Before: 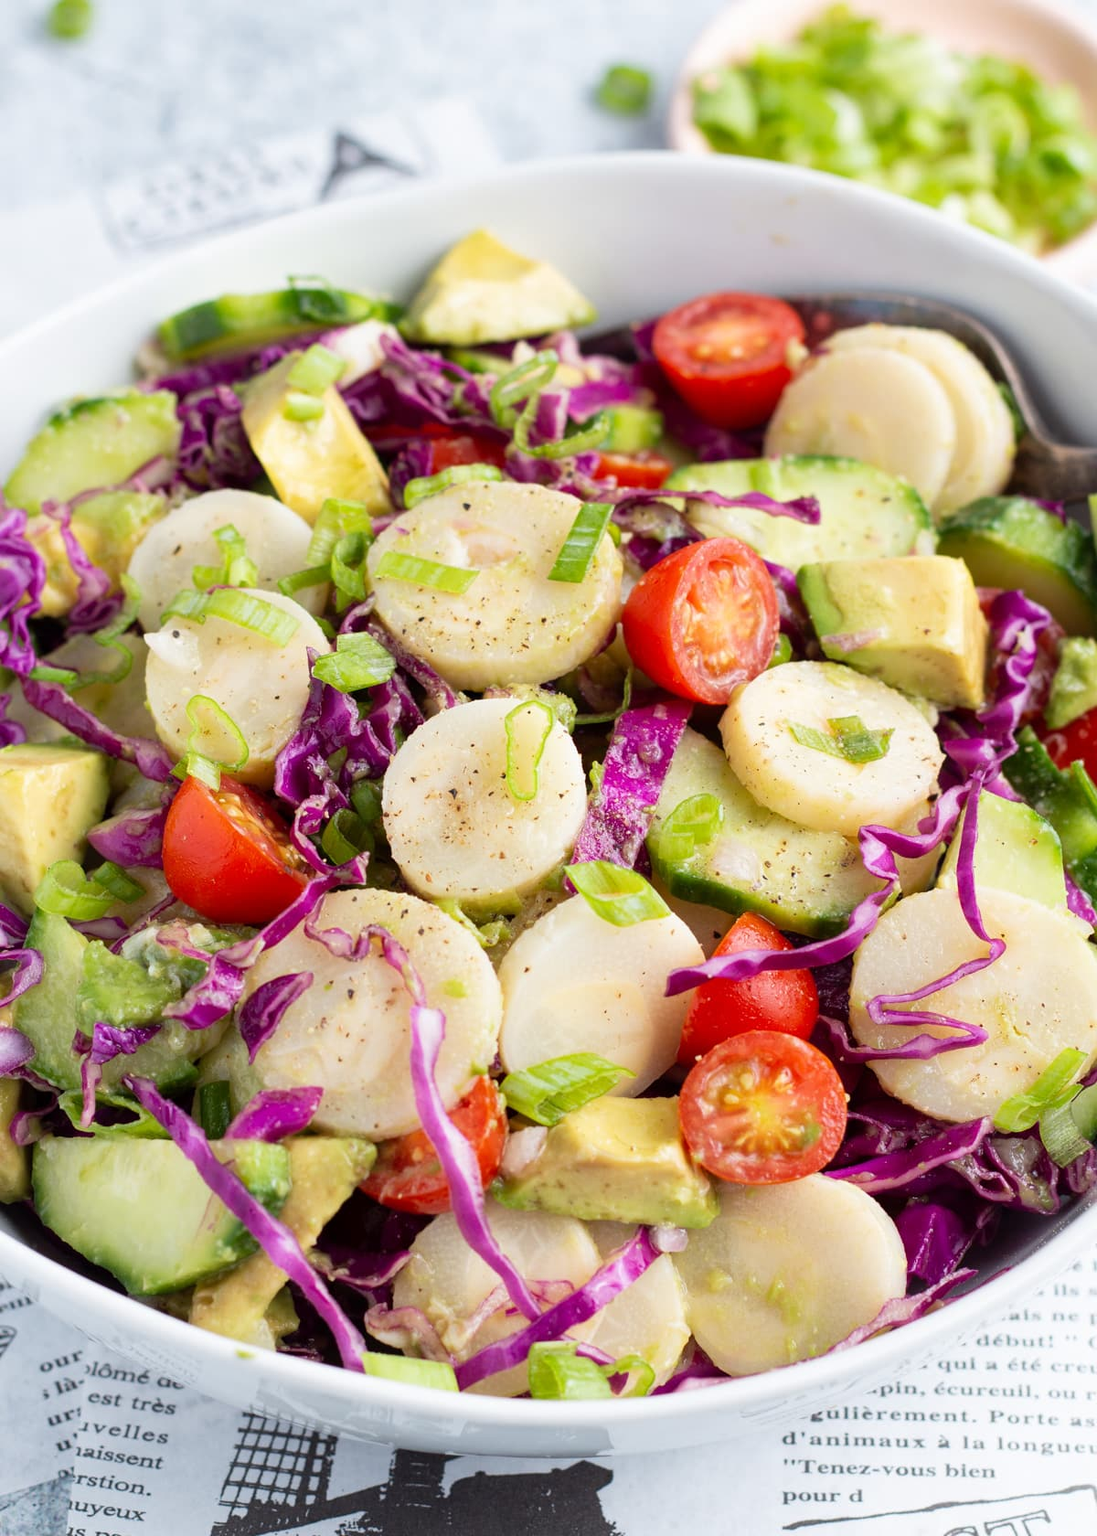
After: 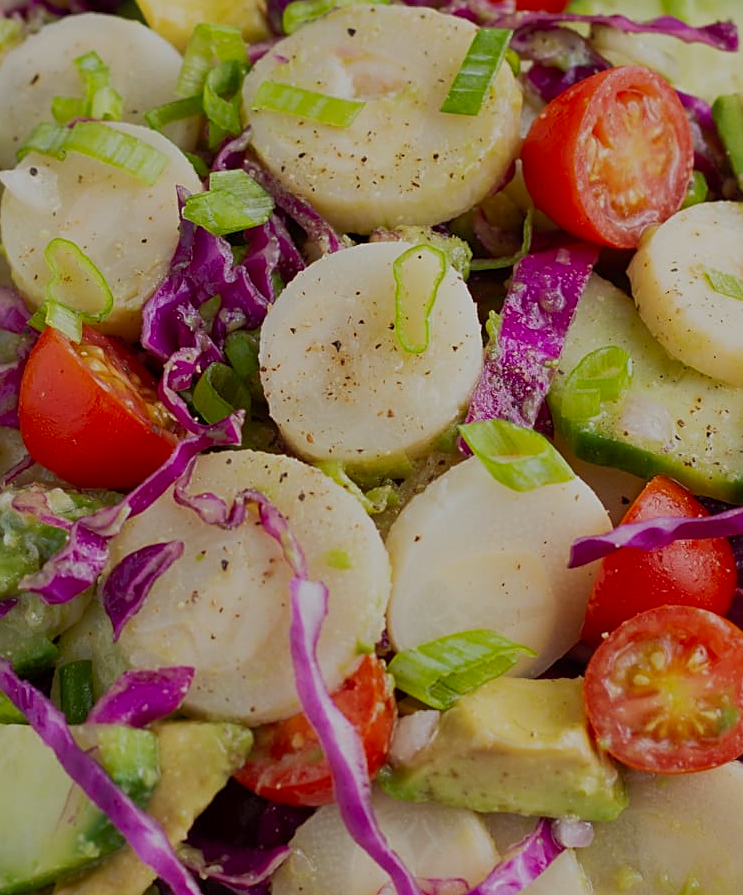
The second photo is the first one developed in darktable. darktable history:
sharpen: on, module defaults
crop: left 13.266%, top 31.109%, right 24.782%, bottom 15.589%
contrast brightness saturation: saturation 0.097
tone equalizer: -8 EV -0.014 EV, -7 EV 0.011 EV, -6 EV -0.006 EV, -5 EV 0.008 EV, -4 EV -0.05 EV, -3 EV -0.229 EV, -2 EV -0.672 EV, -1 EV -0.958 EV, +0 EV -0.984 EV
